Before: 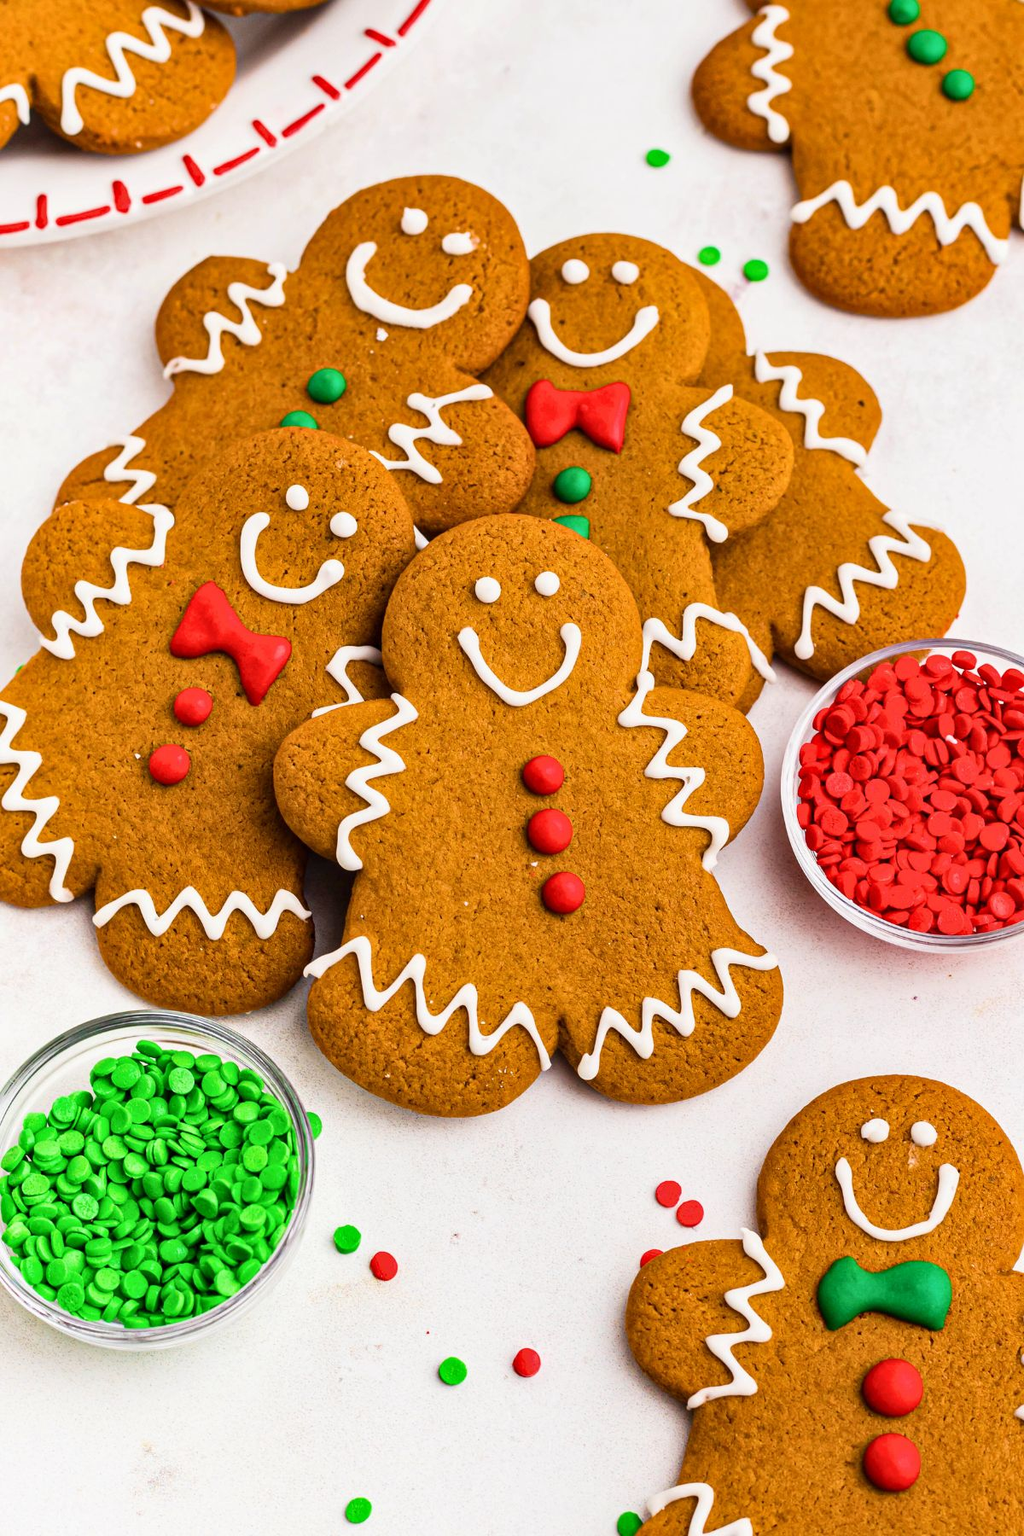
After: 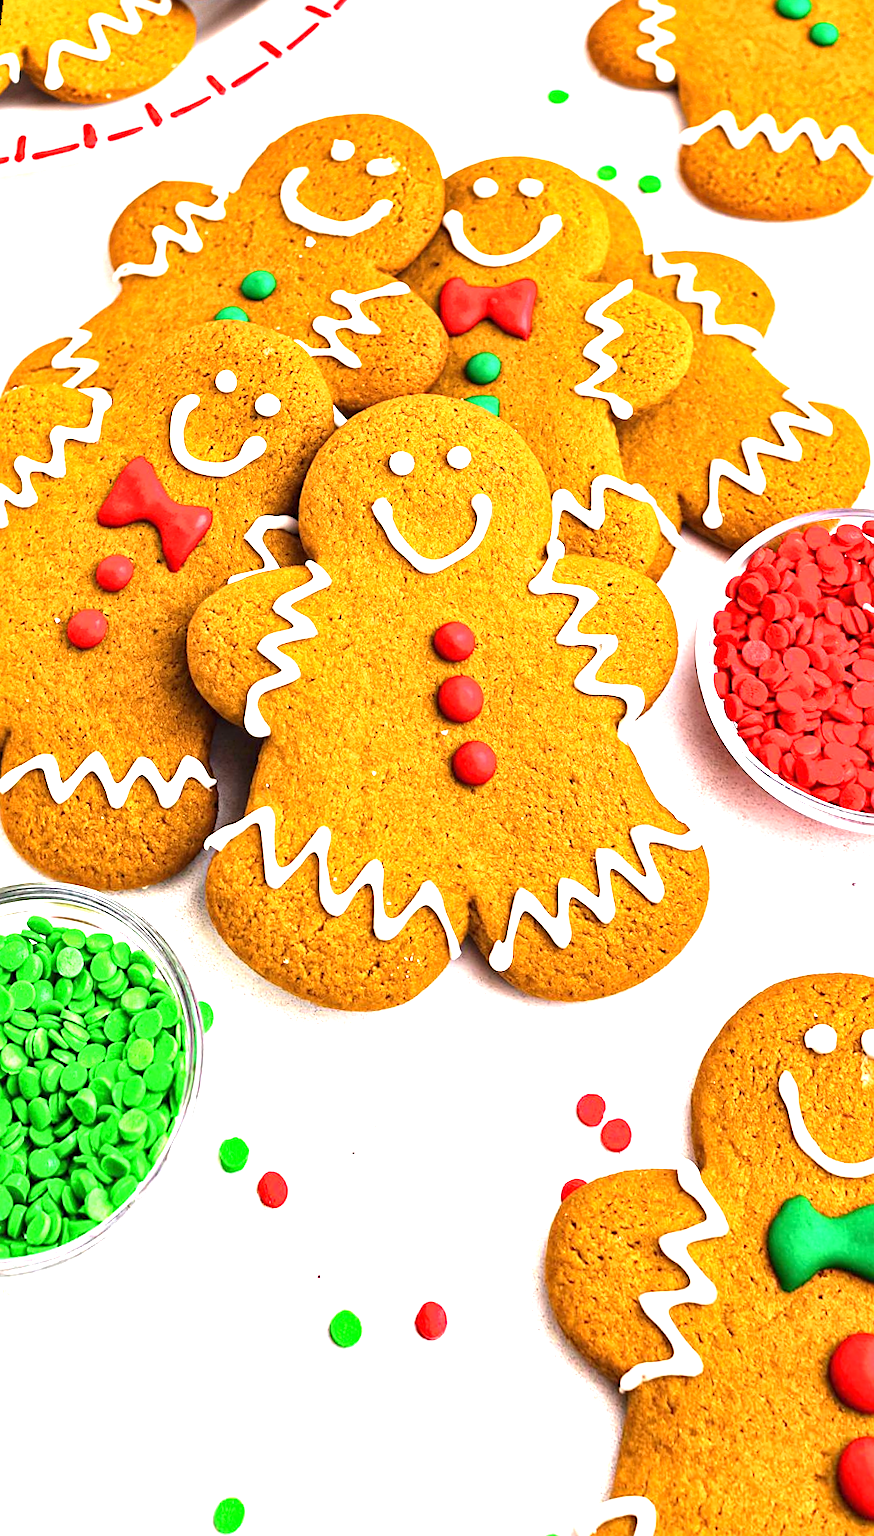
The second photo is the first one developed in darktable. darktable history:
sharpen: radius 1.864, amount 0.398, threshold 1.271
exposure: black level correction 0, exposure 1.35 EV, compensate exposure bias true, compensate highlight preservation false
rotate and perspective: rotation 0.72°, lens shift (vertical) -0.352, lens shift (horizontal) -0.051, crop left 0.152, crop right 0.859, crop top 0.019, crop bottom 0.964
